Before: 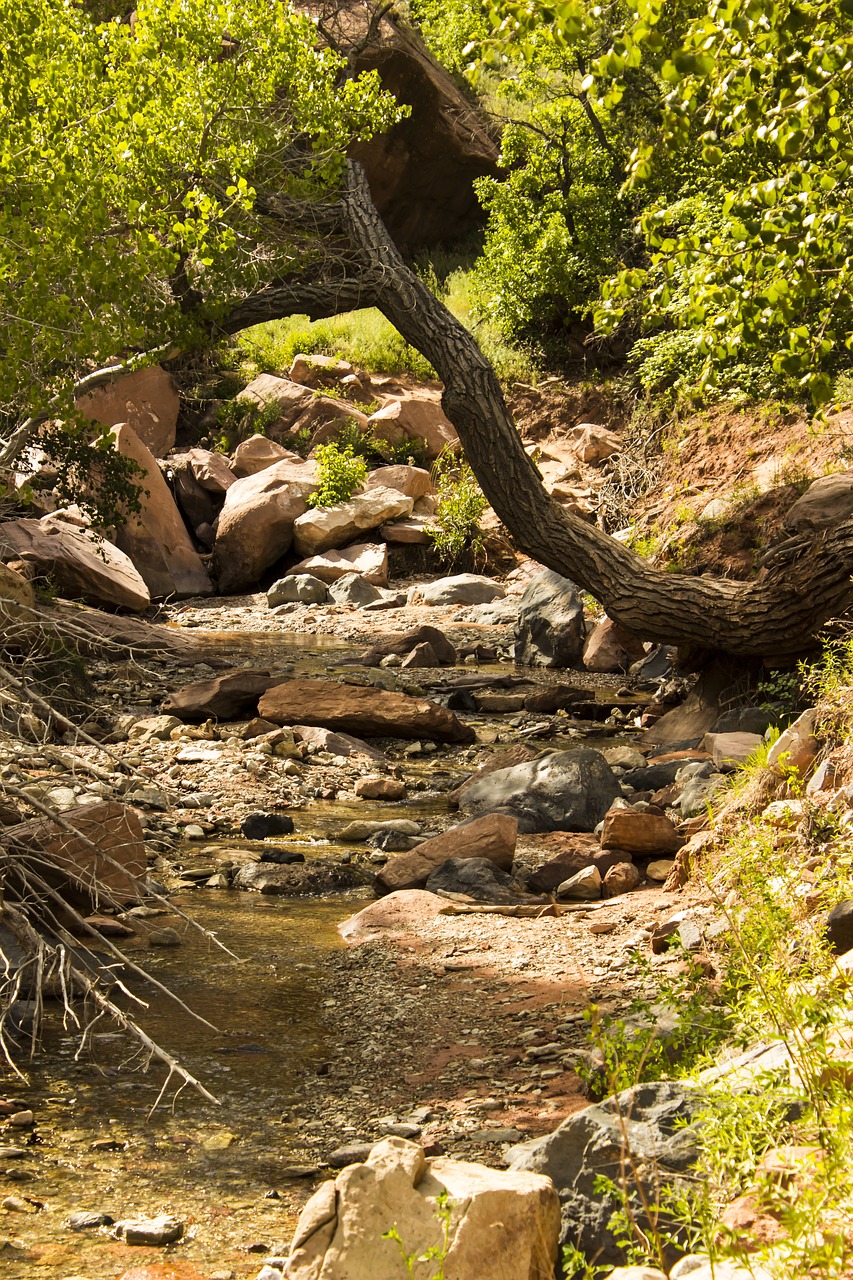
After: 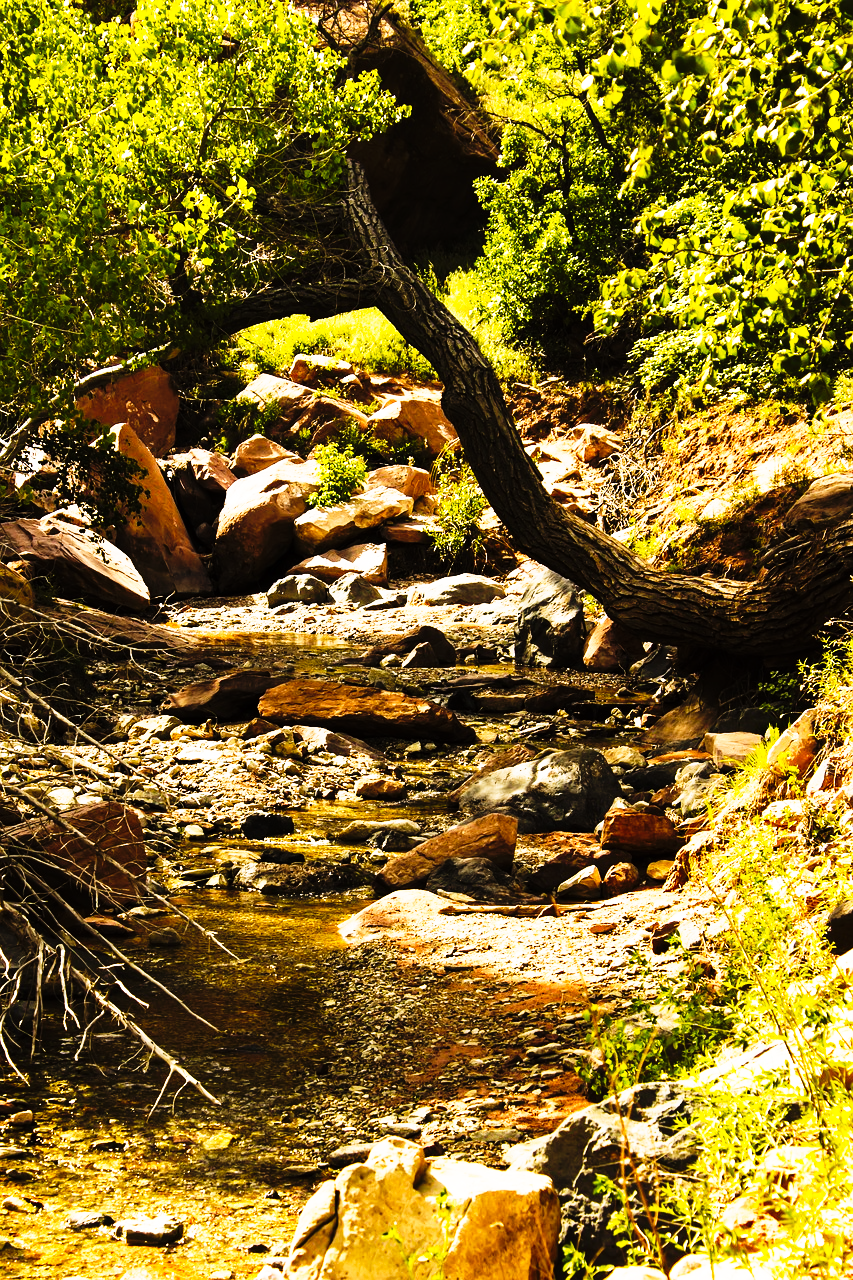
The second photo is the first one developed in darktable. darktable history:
tone curve: curves: ch0 [(0, 0) (0.003, 0.003) (0.011, 0.006) (0.025, 0.01) (0.044, 0.015) (0.069, 0.02) (0.1, 0.027) (0.136, 0.036) (0.177, 0.05) (0.224, 0.07) (0.277, 0.12) (0.335, 0.208) (0.399, 0.334) (0.468, 0.473) (0.543, 0.636) (0.623, 0.795) (0.709, 0.907) (0.801, 0.97) (0.898, 0.989) (1, 1)], preserve colors none
